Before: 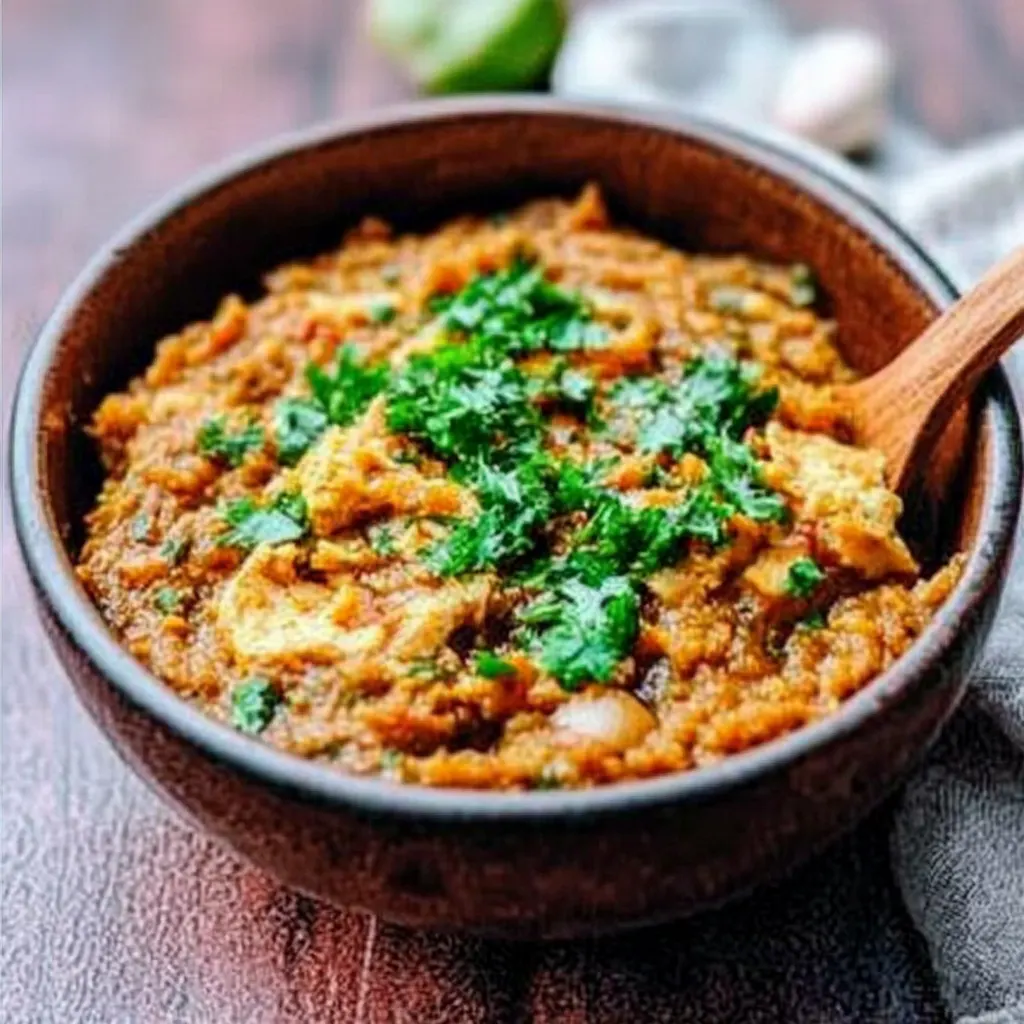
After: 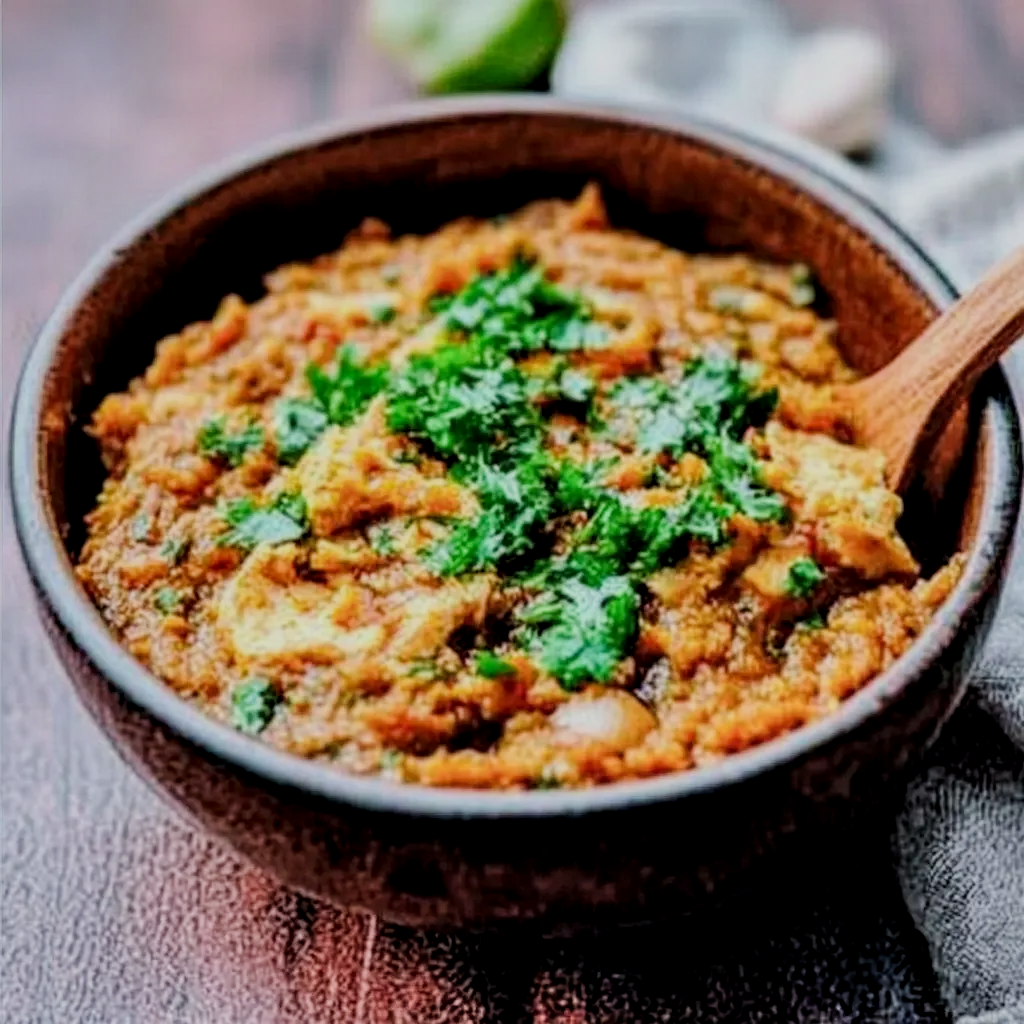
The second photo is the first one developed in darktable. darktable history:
local contrast: highlights 102%, shadows 101%, detail 131%, midtone range 0.2
filmic rgb: black relative exposure -7.65 EV, white relative exposure 4.56 EV, threshold 3.06 EV, hardness 3.61, enable highlight reconstruction true
shadows and highlights: shadows color adjustment 97.68%, soften with gaussian
